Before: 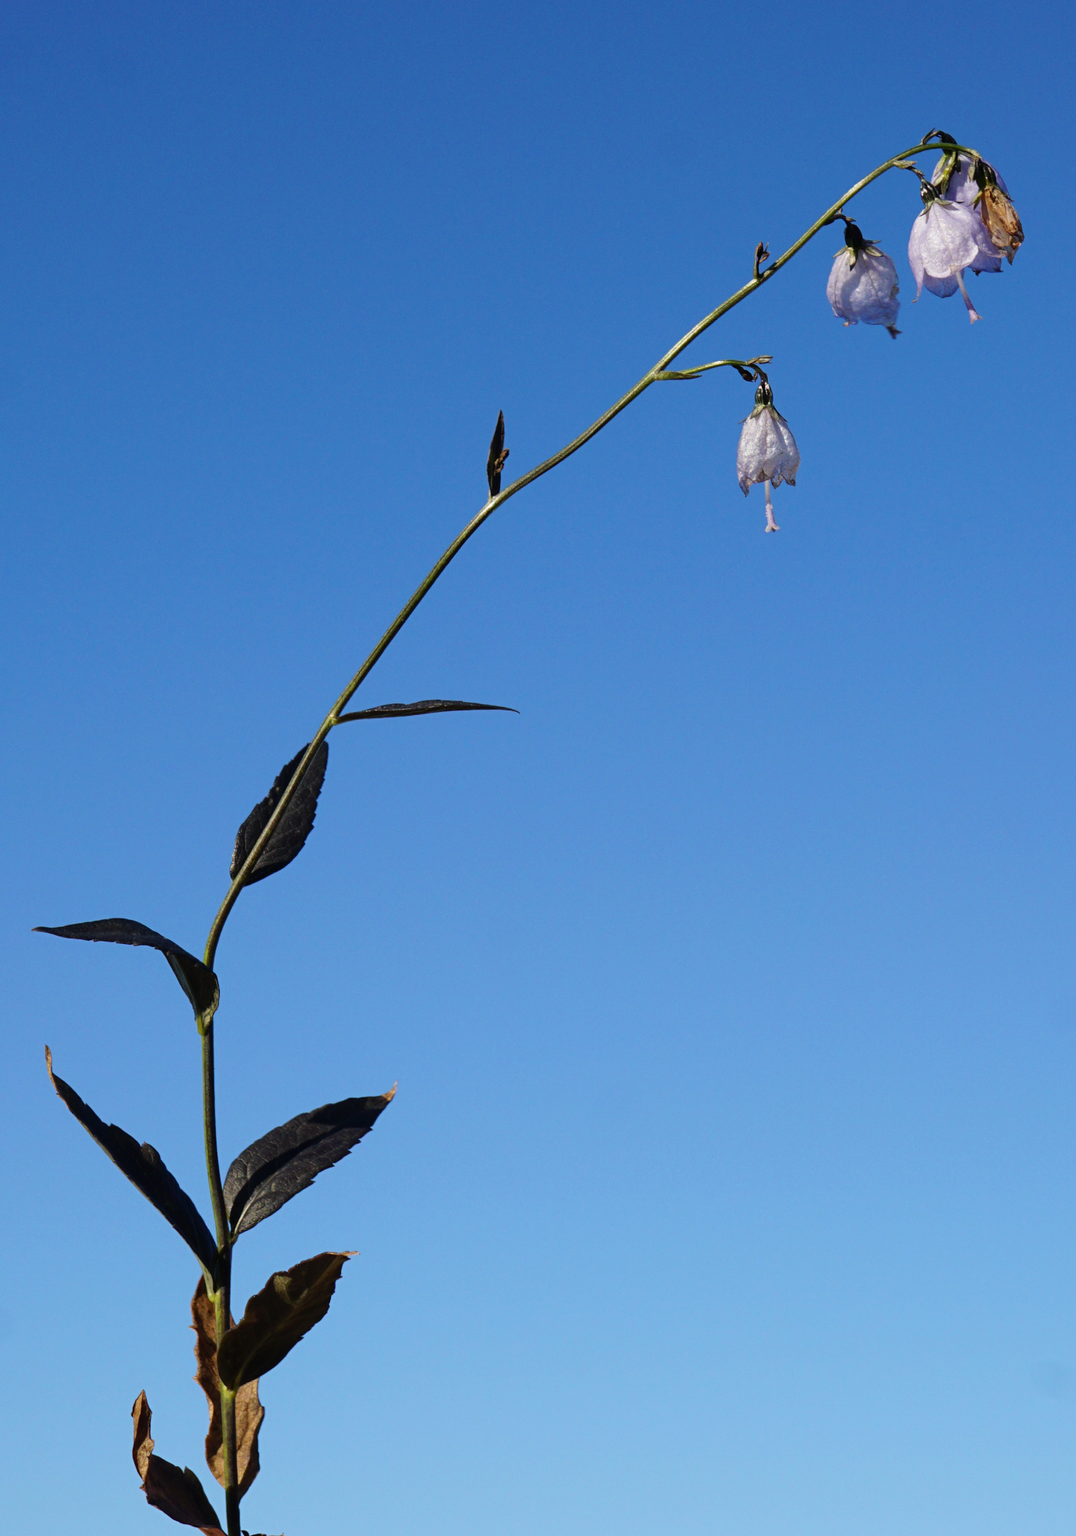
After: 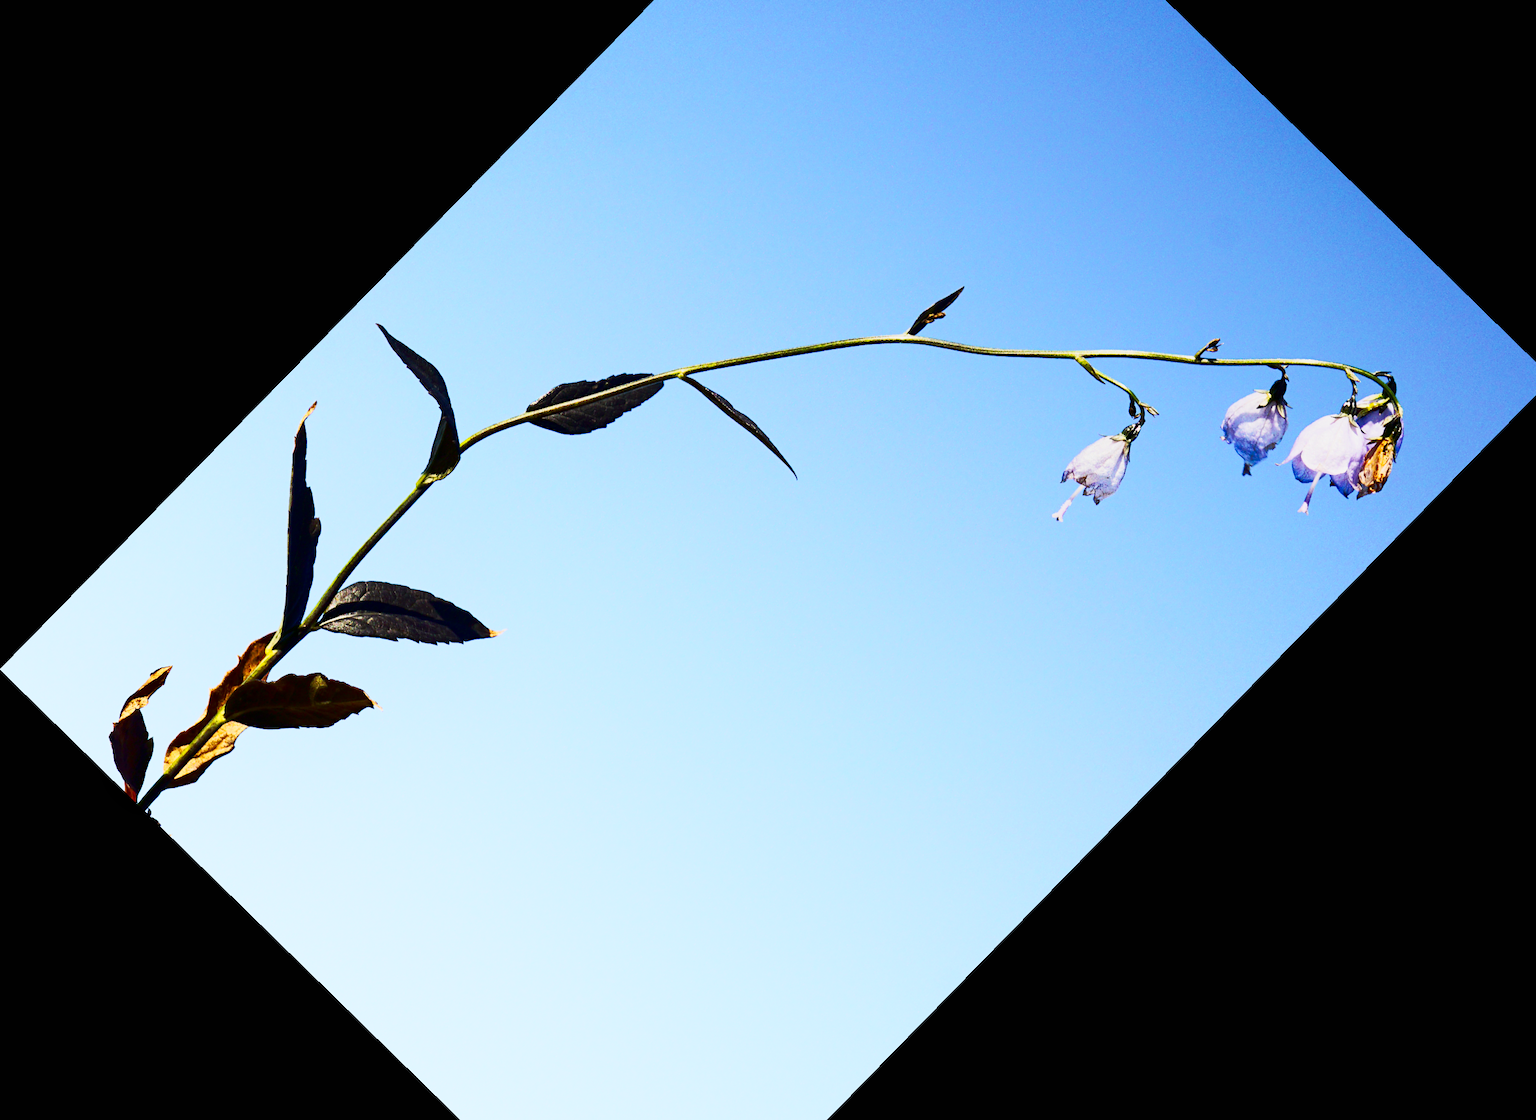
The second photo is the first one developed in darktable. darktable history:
crop and rotate: angle -44.36°, top 16.385%, right 0.998%, bottom 11.641%
tone equalizer: -8 EV 0.028 EV, -7 EV -0.031 EV, -6 EV 0.015 EV, -5 EV 0.03 EV, -4 EV 0.25 EV, -3 EV 0.66 EV, -2 EV 0.557 EV, -1 EV 0.189 EV, +0 EV 0.022 EV, edges refinement/feathering 500, mask exposure compensation -1.57 EV, preserve details no
local contrast: mode bilateral grid, contrast 19, coarseness 50, detail 120%, midtone range 0.2
exposure: exposure -0.002 EV, compensate highlight preservation false
color balance rgb: shadows lift › luminance 0.983%, shadows lift › chroma 0.499%, shadows lift › hue 19.37°, power › hue 210.98°, perceptual saturation grading › global saturation 31.103%, perceptual brilliance grading › global brilliance 14.725%, perceptual brilliance grading › shadows -34.612%, contrast -29.96%
shadows and highlights: shadows -61.4, white point adjustment -5.32, highlights 61.28
tone curve: curves: ch0 [(0, 0.015) (0.037, 0.022) (0.131, 0.116) (0.316, 0.345) (0.49, 0.615) (0.677, 0.82) (0.813, 0.891) (1, 0.955)]; ch1 [(0, 0) (0.366, 0.367) (0.475, 0.462) (0.494, 0.496) (0.504, 0.497) (0.554, 0.571) (0.618, 0.668) (1, 1)]; ch2 [(0, 0) (0.333, 0.346) (0.375, 0.375) (0.435, 0.424) (0.476, 0.492) (0.502, 0.499) (0.525, 0.522) (0.558, 0.575) (0.614, 0.656) (1, 1)], preserve colors none
